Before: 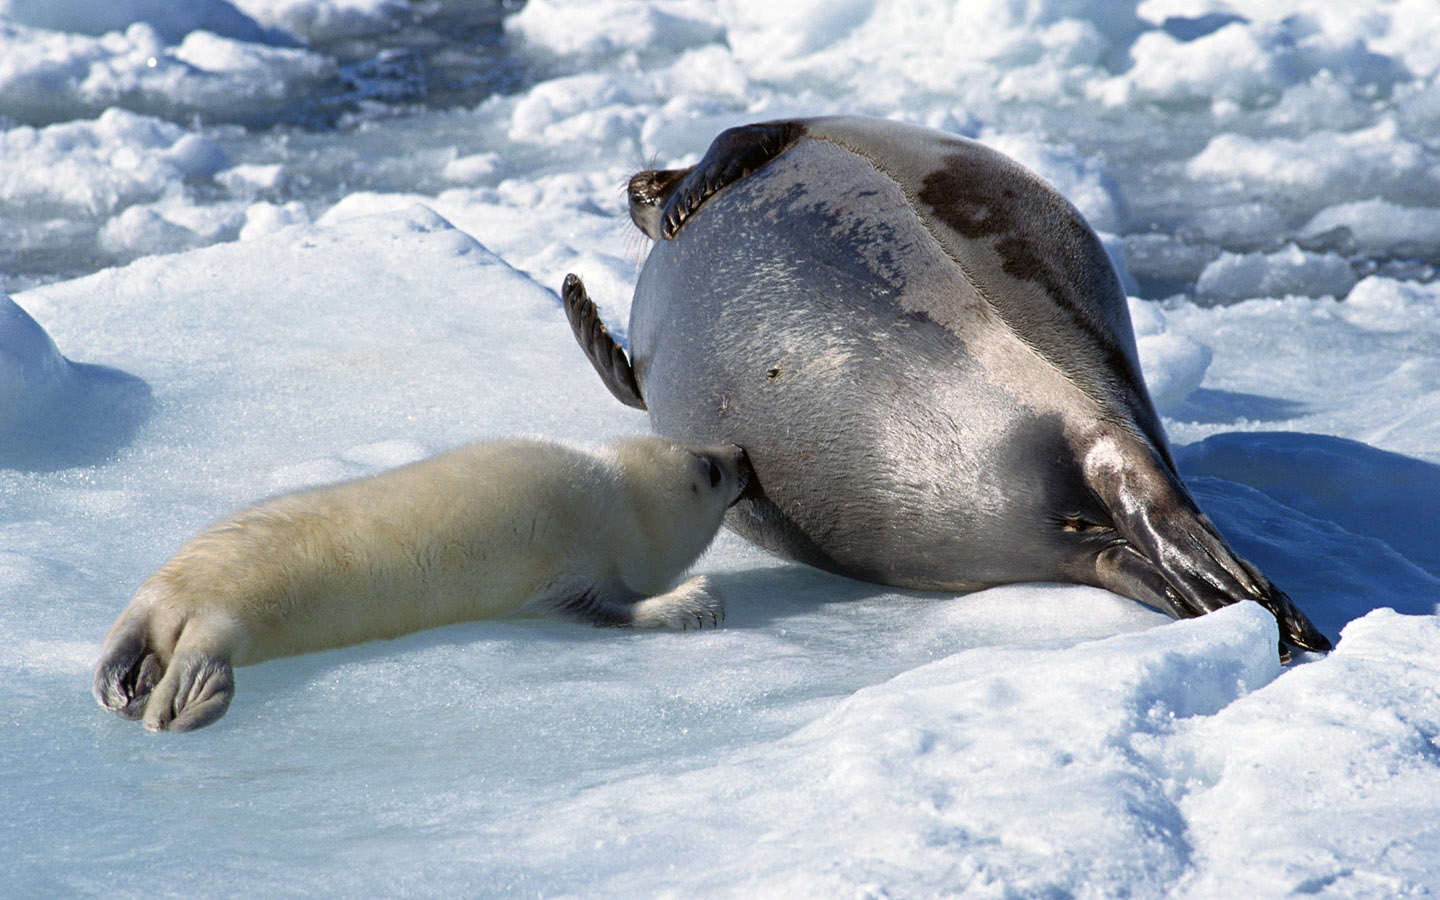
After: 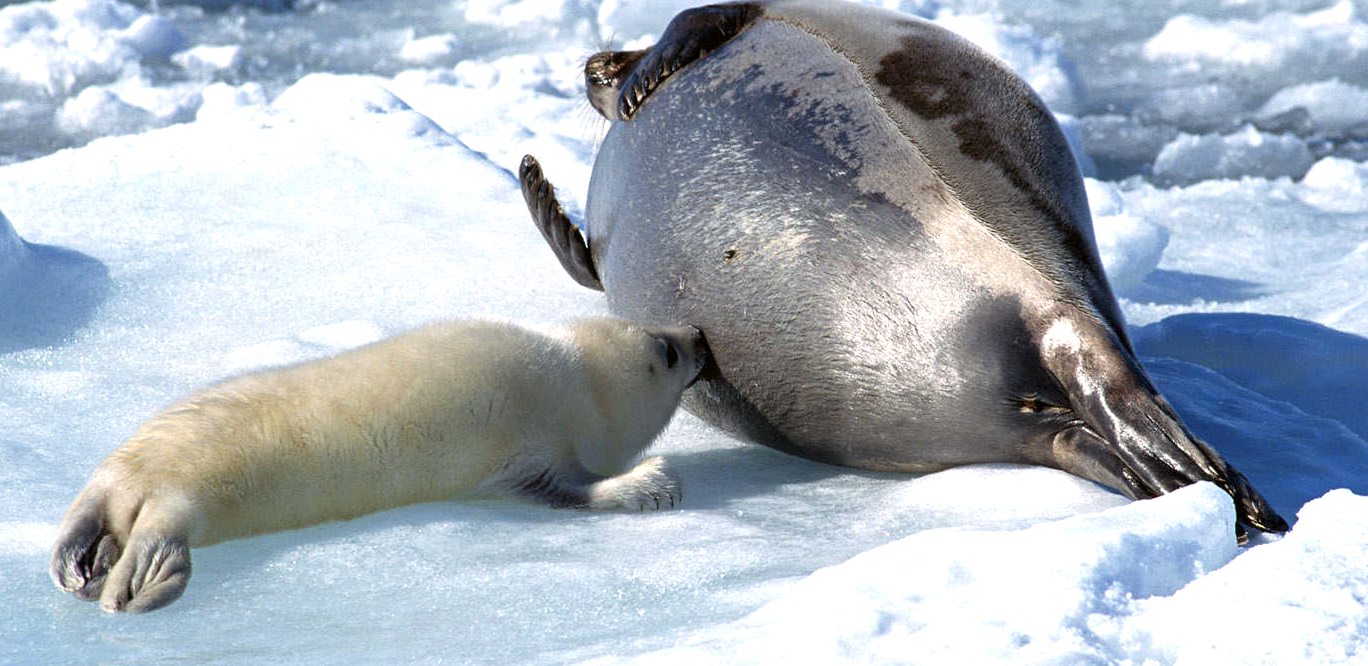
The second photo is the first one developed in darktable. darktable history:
exposure: black level correction 0.001, exposure 0.5 EV, compensate exposure bias true, compensate highlight preservation false
crop and rotate: left 2.991%, top 13.302%, right 1.981%, bottom 12.636%
